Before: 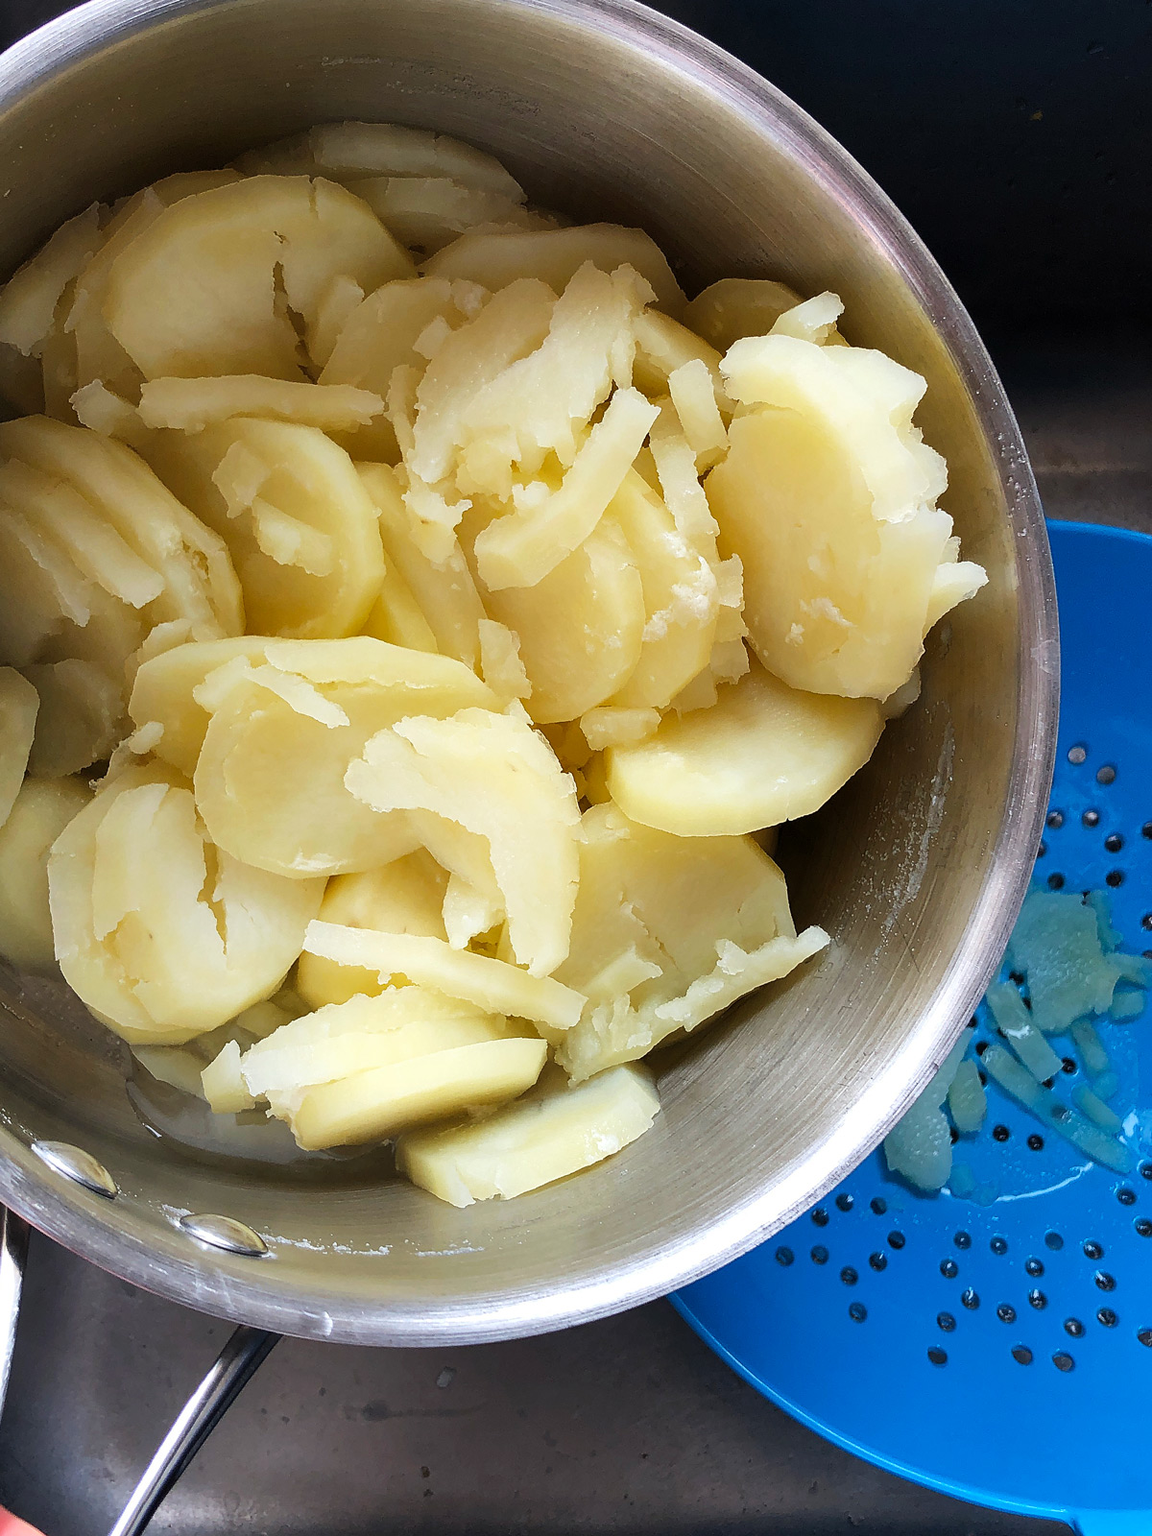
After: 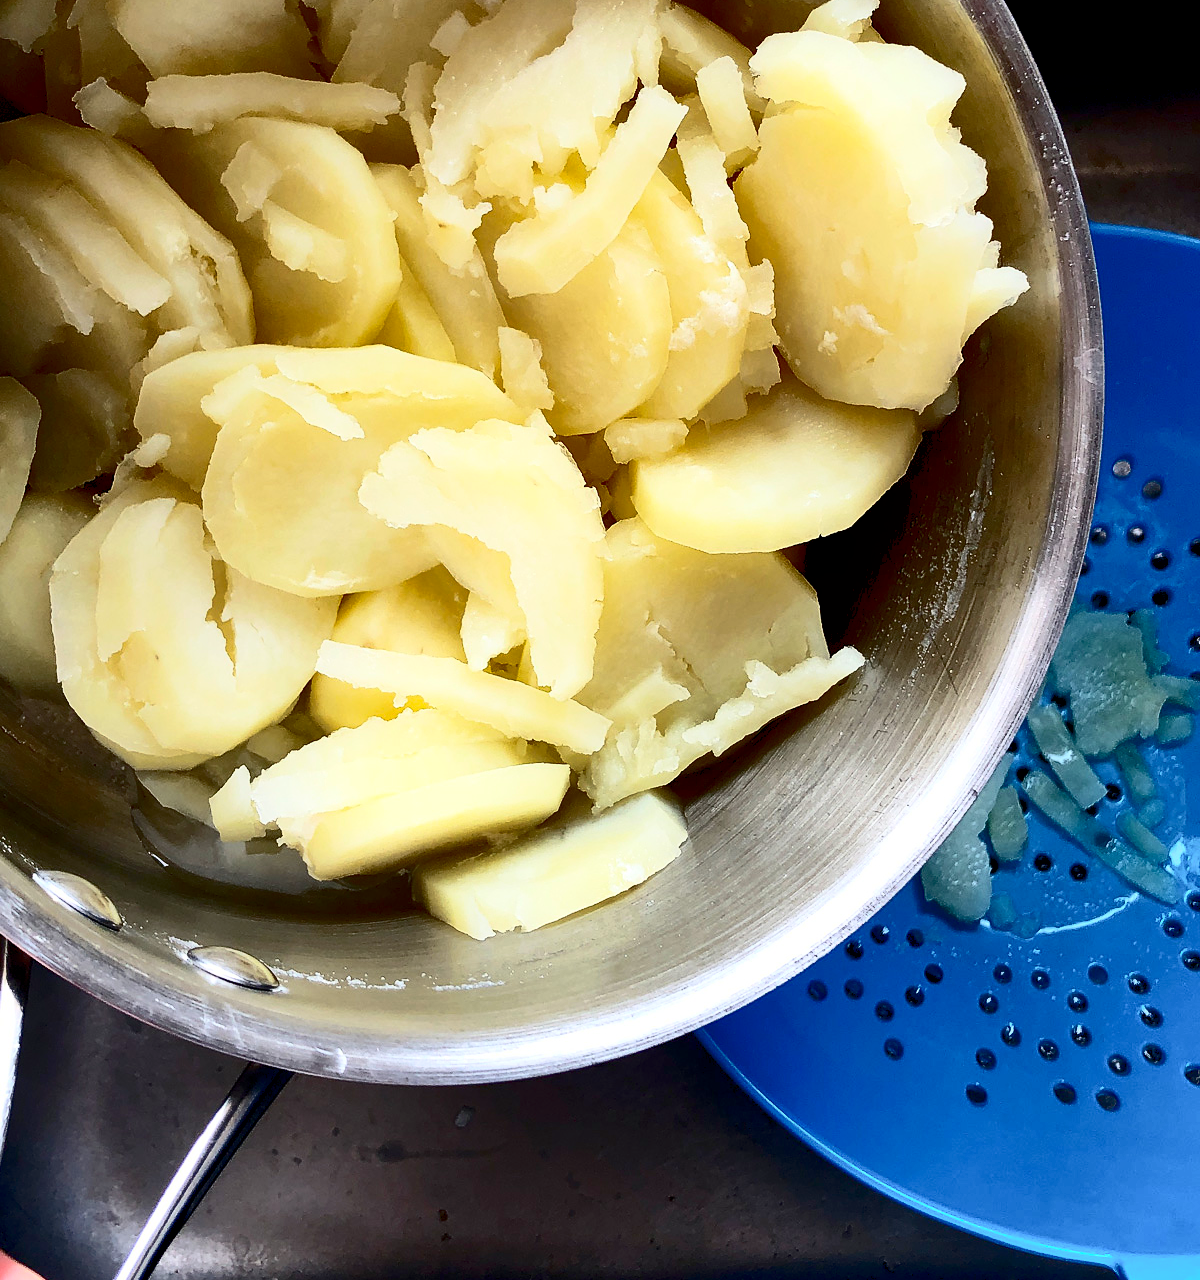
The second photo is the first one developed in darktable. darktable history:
shadows and highlights: on, module defaults
crop and rotate: top 19.998%
contrast brightness saturation: contrast 0.5, saturation -0.1
sharpen: radius 2.883, amount 0.868, threshold 47.523
exposure: black level correction 0.011, compensate highlight preservation false
